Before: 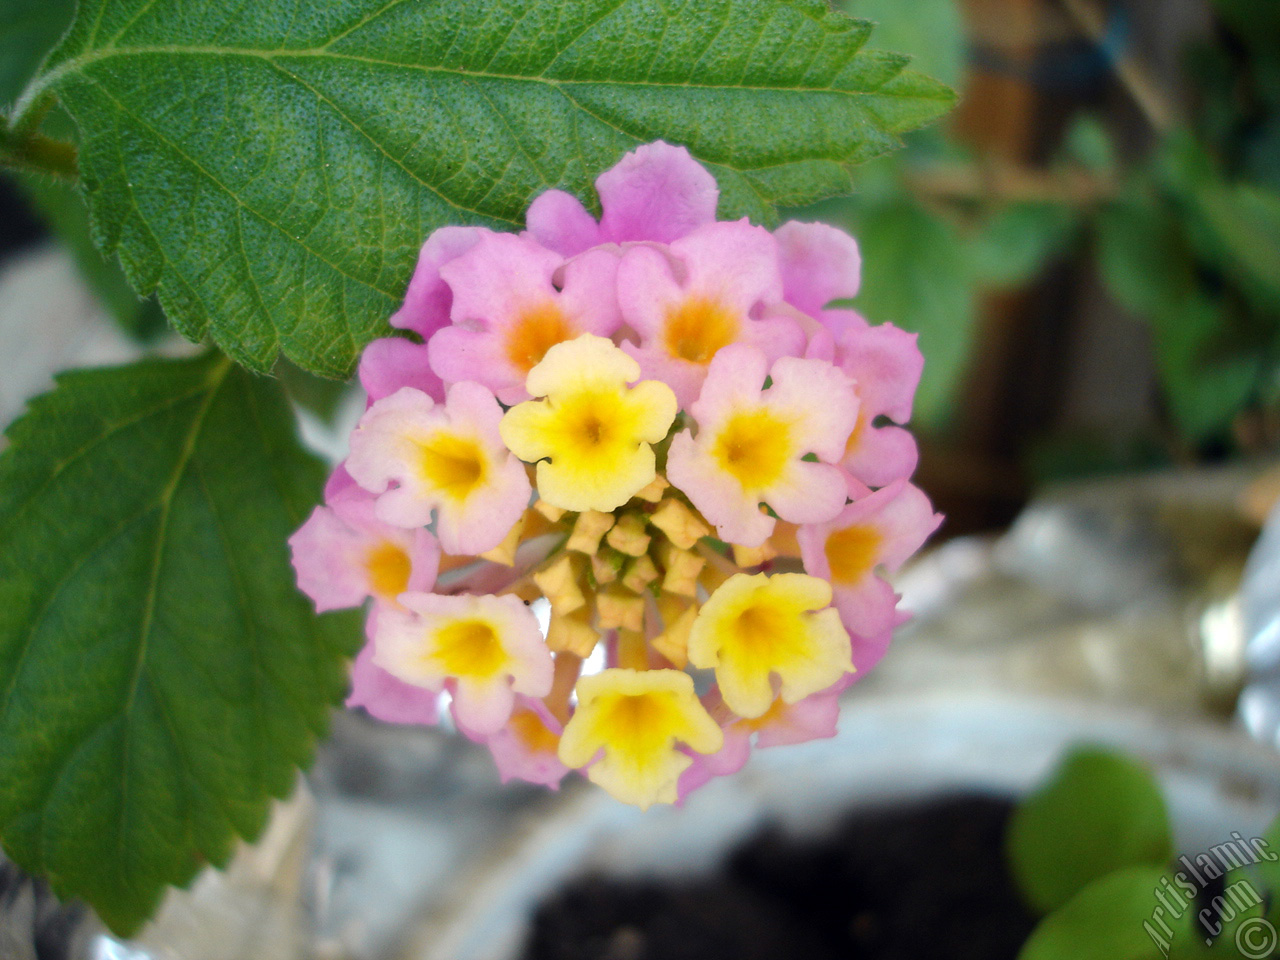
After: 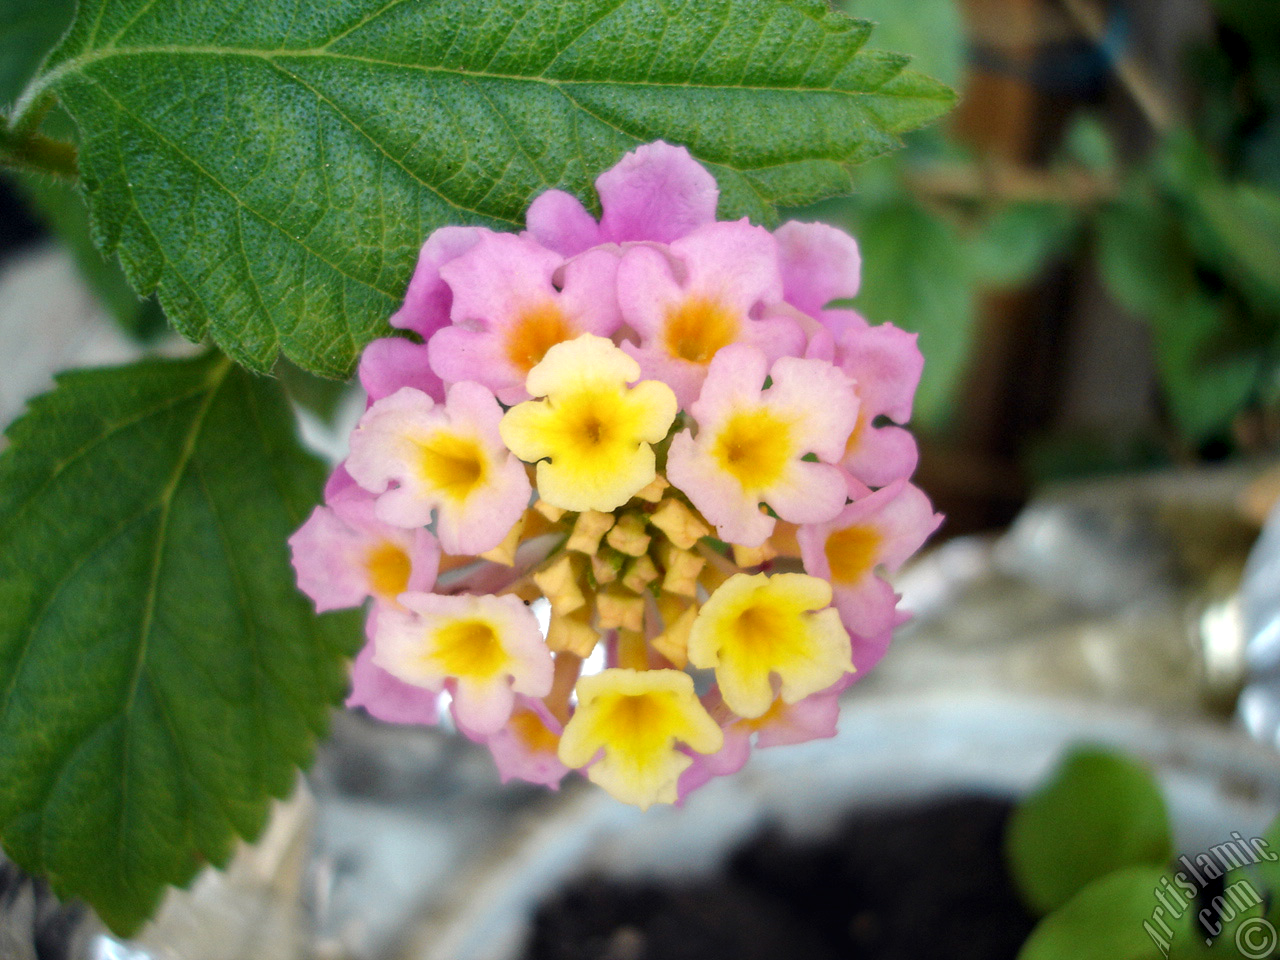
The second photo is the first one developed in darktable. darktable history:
exposure: black level correction 0.001, exposure 0.014 EV, compensate highlight preservation false
local contrast: on, module defaults
